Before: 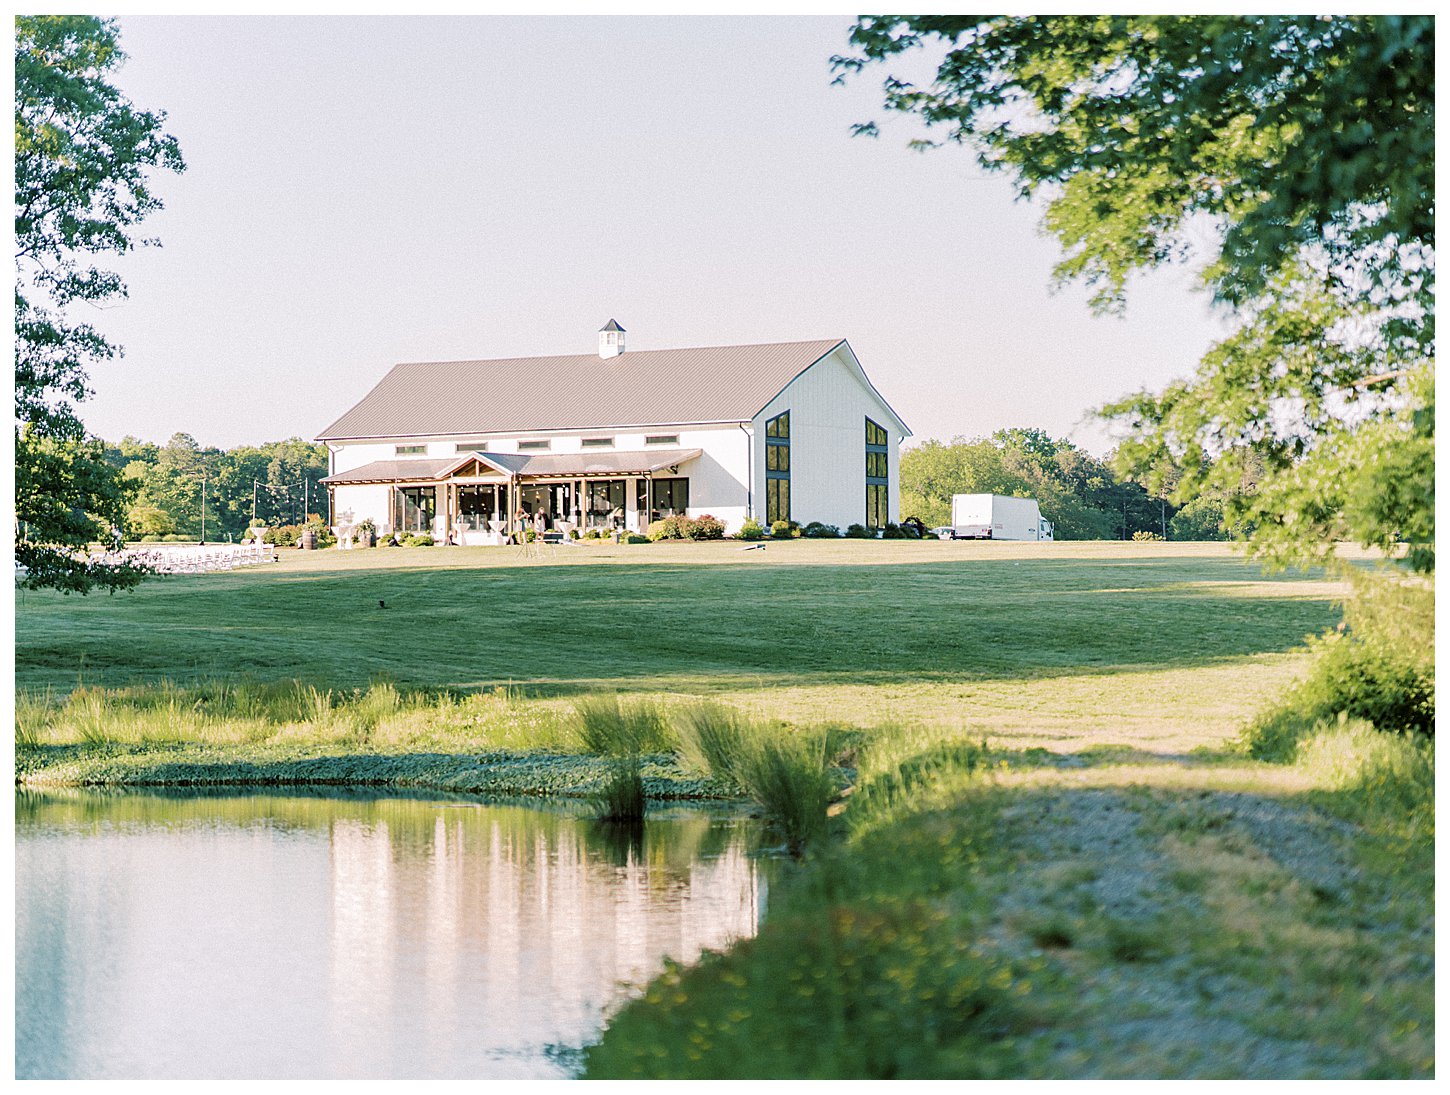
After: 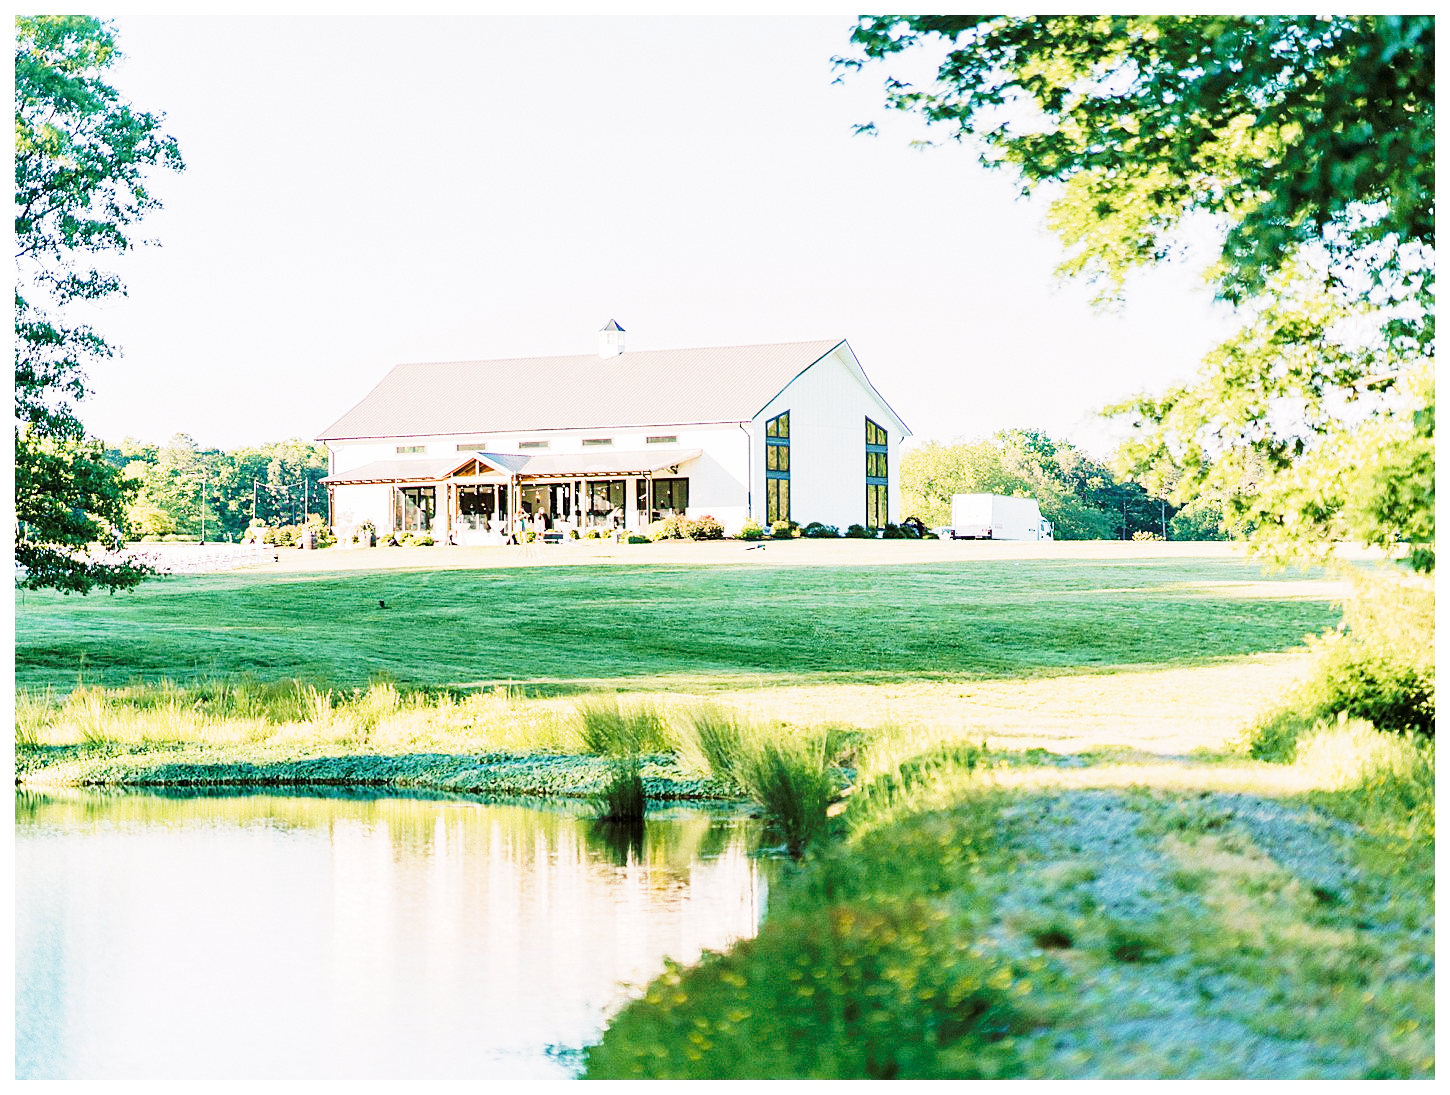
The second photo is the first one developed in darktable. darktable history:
velvia: on, module defaults
tone curve: curves: ch0 [(0, 0) (0.003, 0.003) (0.011, 0.013) (0.025, 0.029) (0.044, 0.052) (0.069, 0.082) (0.1, 0.118) (0.136, 0.161) (0.177, 0.21) (0.224, 0.27) (0.277, 0.38) (0.335, 0.49) (0.399, 0.594) (0.468, 0.692) (0.543, 0.794) (0.623, 0.857) (0.709, 0.919) (0.801, 0.955) (0.898, 0.978) (1, 1)], preserve colors none
